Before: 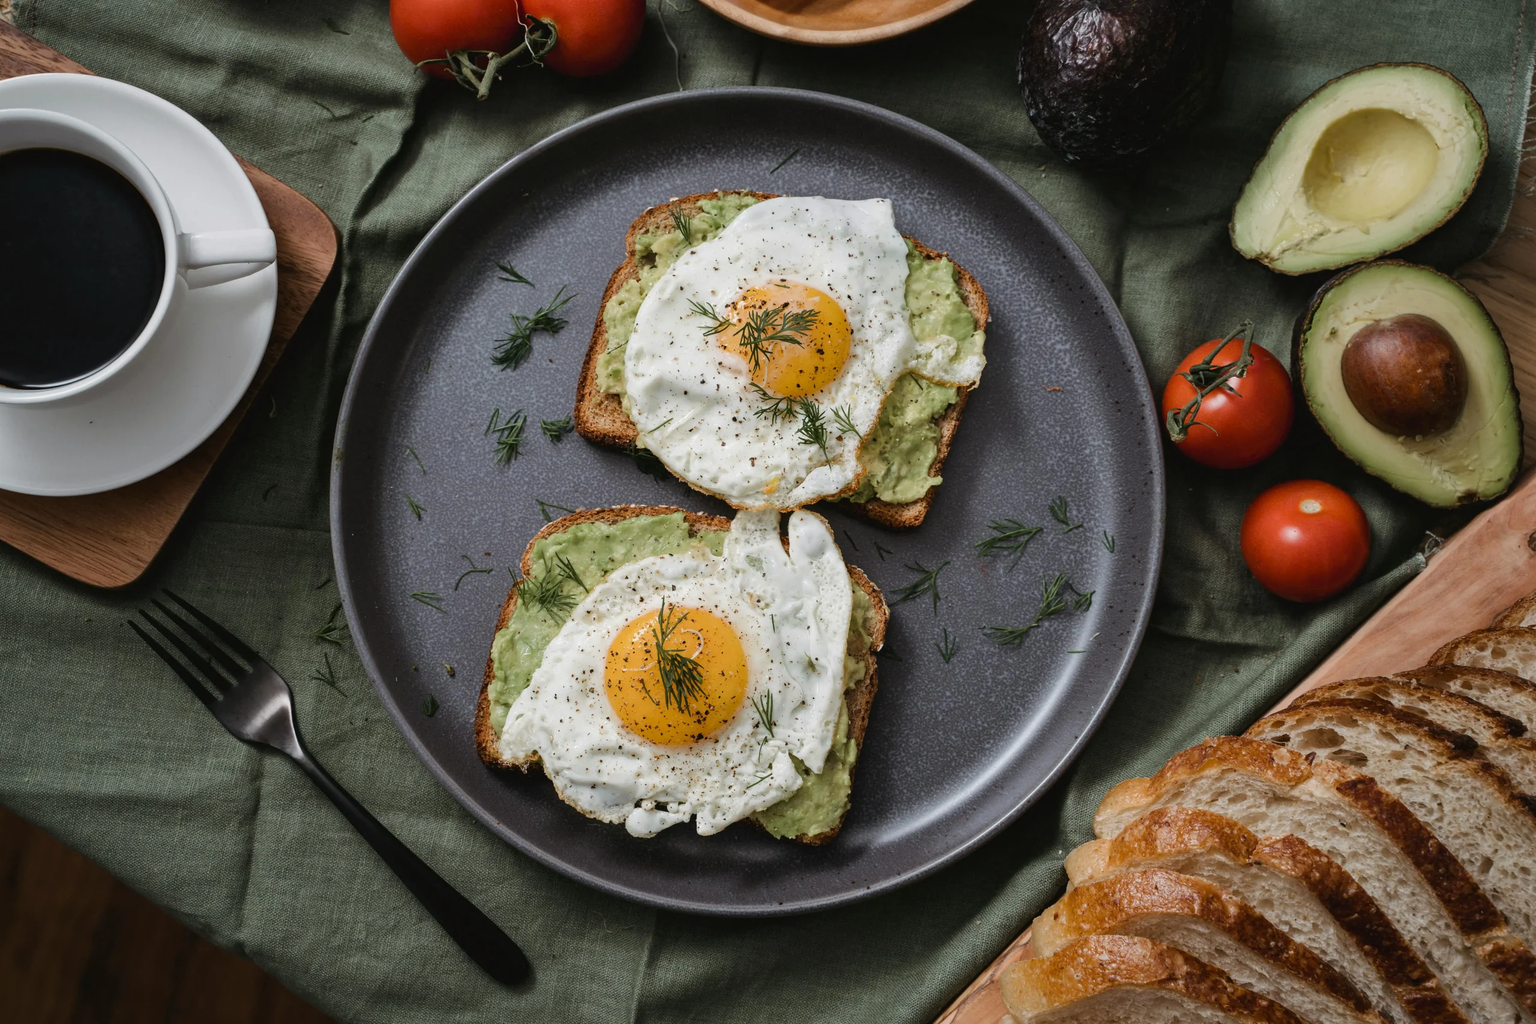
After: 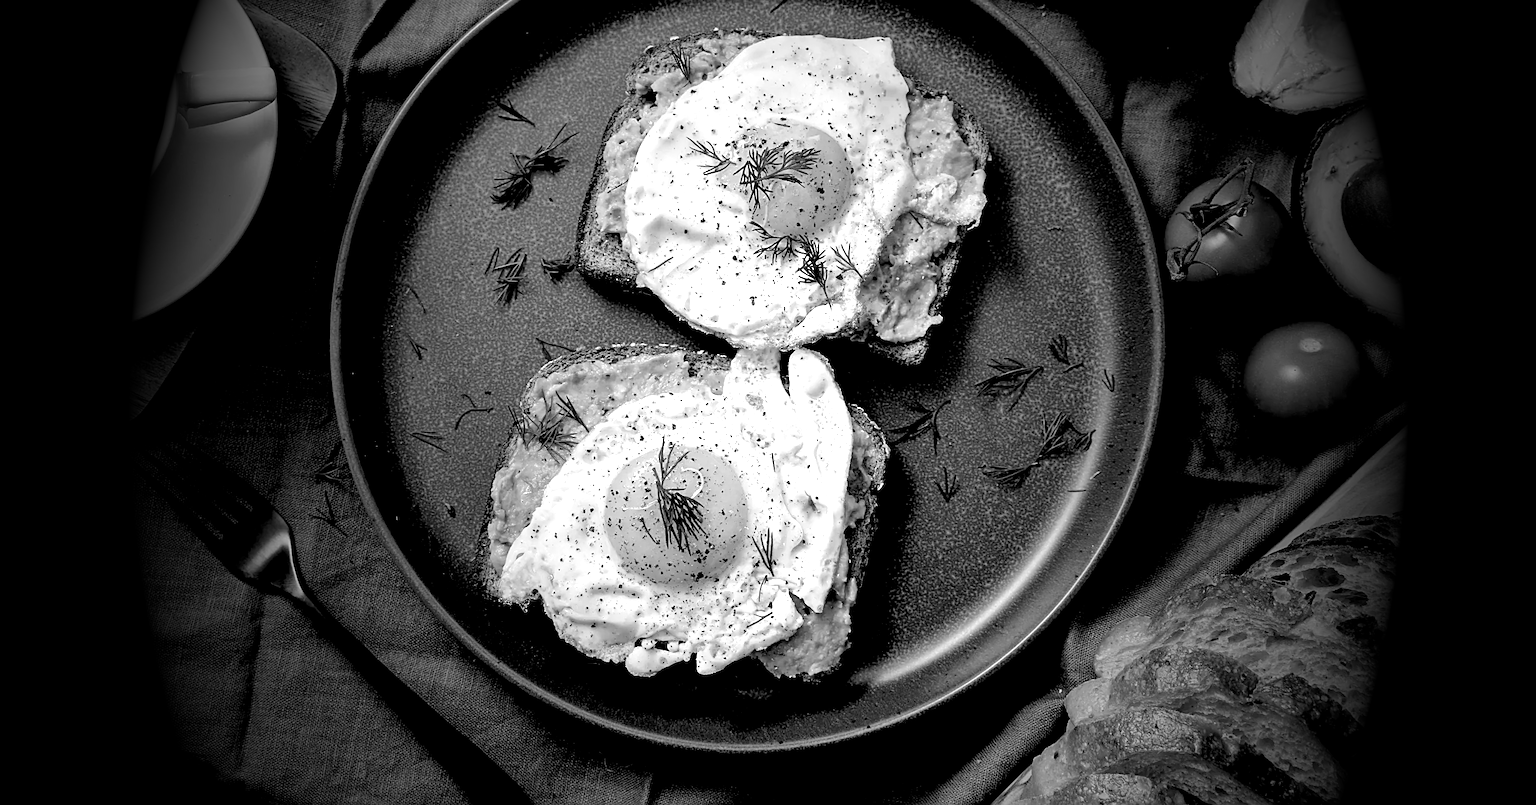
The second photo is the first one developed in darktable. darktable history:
exposure: black level correction 0.035, exposure 0.9 EV, compensate highlight preservation false
sharpen: on, module defaults
crop and rotate: top 15.774%, bottom 5.506%
white balance: emerald 1
vignetting: fall-off start 15.9%, fall-off radius 100%, brightness -1, saturation 0.5, width/height ratio 0.719
monochrome: a 32, b 64, size 2.3
local contrast: mode bilateral grid, contrast 20, coarseness 50, detail 120%, midtone range 0.2
